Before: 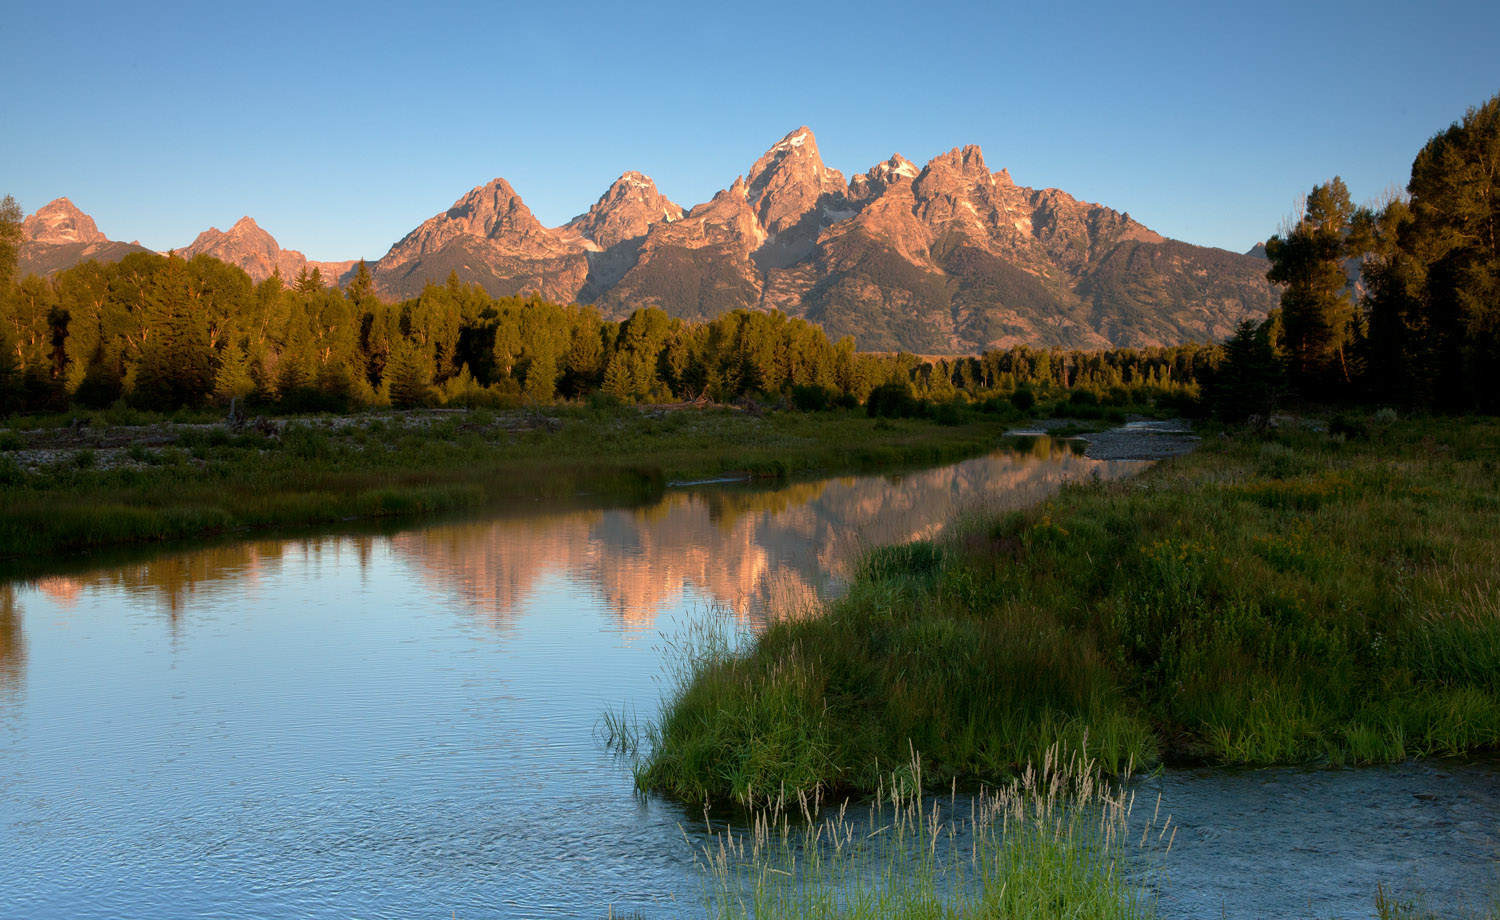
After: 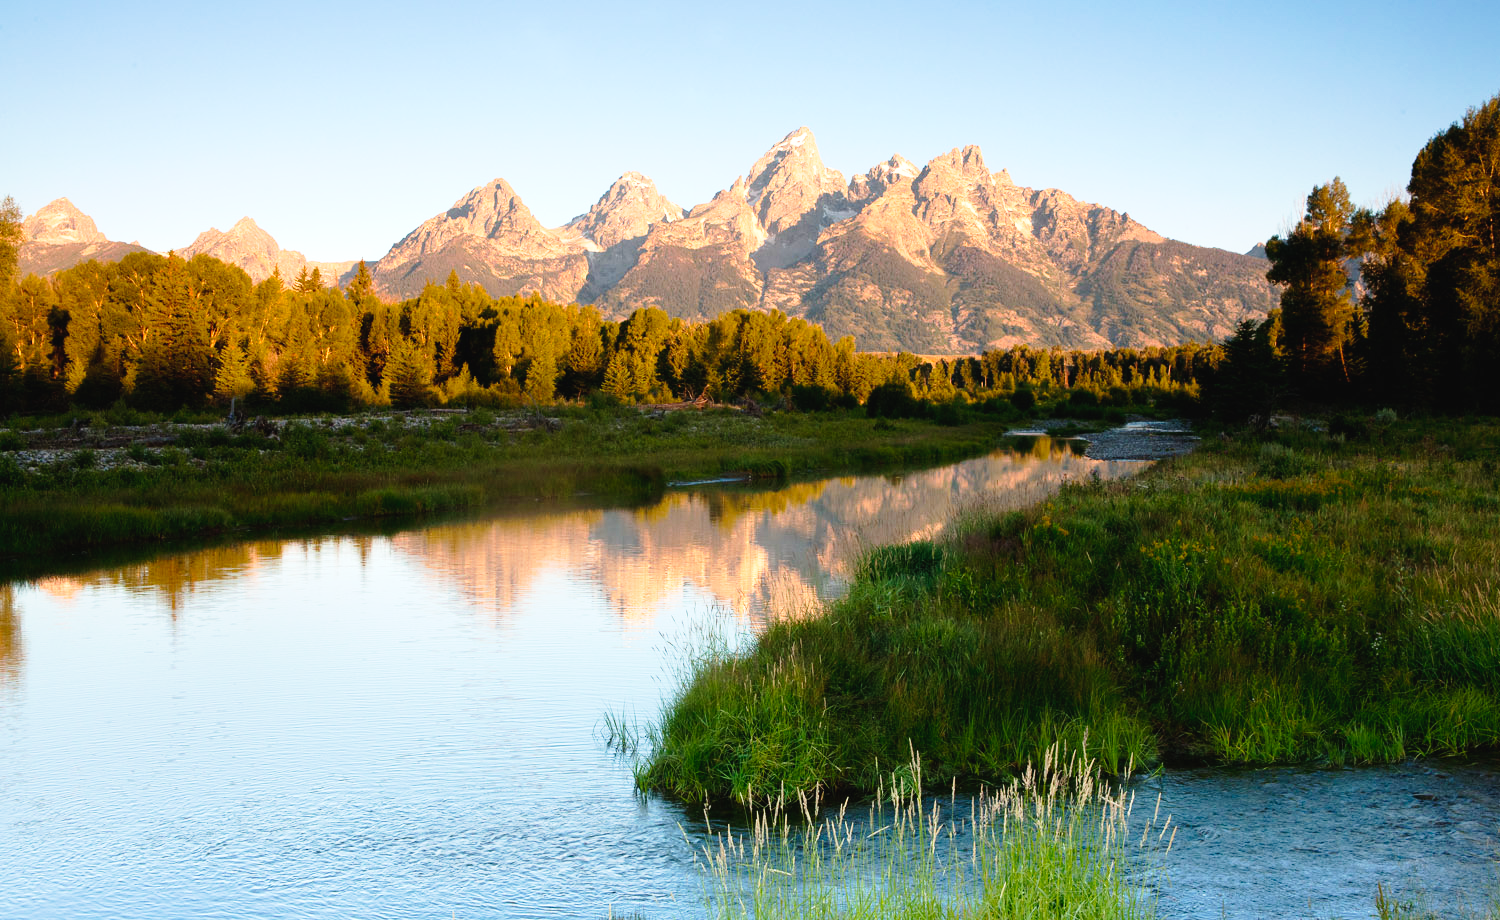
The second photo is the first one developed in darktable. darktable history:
tone curve: curves: ch0 [(0, 0.023) (0.087, 0.065) (0.184, 0.168) (0.45, 0.54) (0.57, 0.683) (0.706, 0.841) (0.877, 0.948) (1, 0.984)]; ch1 [(0, 0) (0.388, 0.369) (0.447, 0.447) (0.505, 0.5) (0.534, 0.528) (0.57, 0.571) (0.592, 0.602) (0.644, 0.663) (1, 1)]; ch2 [(0, 0) (0.314, 0.223) (0.427, 0.405) (0.492, 0.496) (0.524, 0.547) (0.534, 0.57) (0.583, 0.605) (0.673, 0.667) (1, 1)], preserve colors none
exposure: black level correction 0, exposure 0.682 EV, compensate highlight preservation false
